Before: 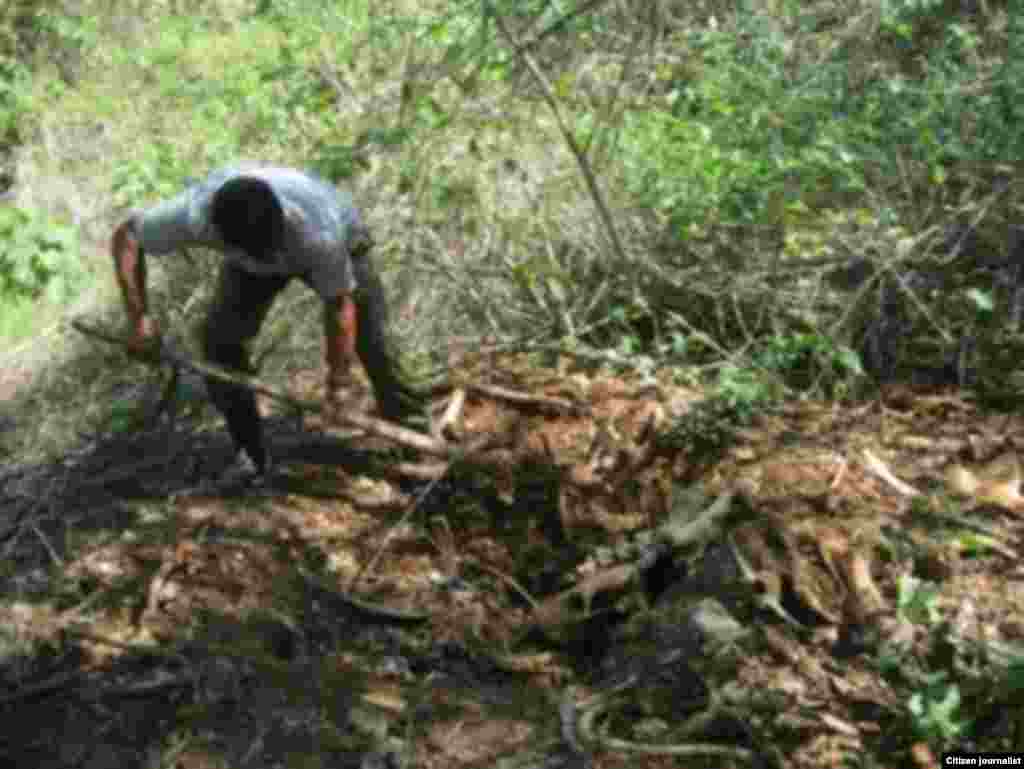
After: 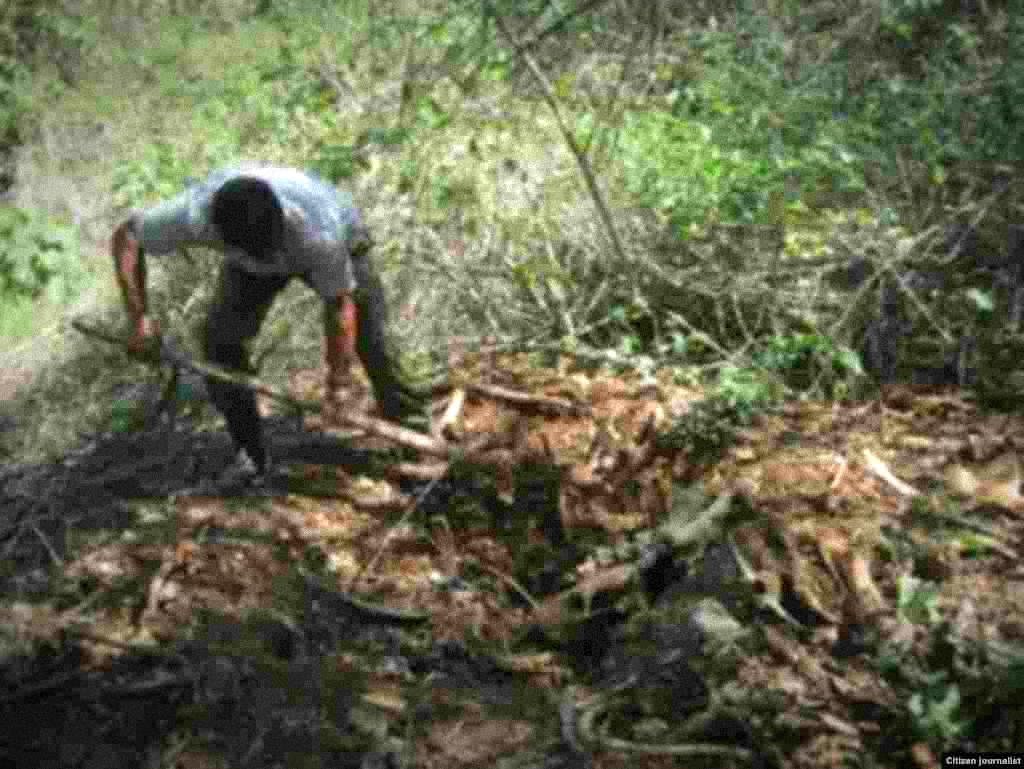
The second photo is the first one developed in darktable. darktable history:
vignetting: fall-off start 70.97%, brightness -0.584, saturation -0.118, width/height ratio 1.333
grain: mid-tones bias 0%
exposure: exposure 0.375 EV, compensate highlight preservation false
